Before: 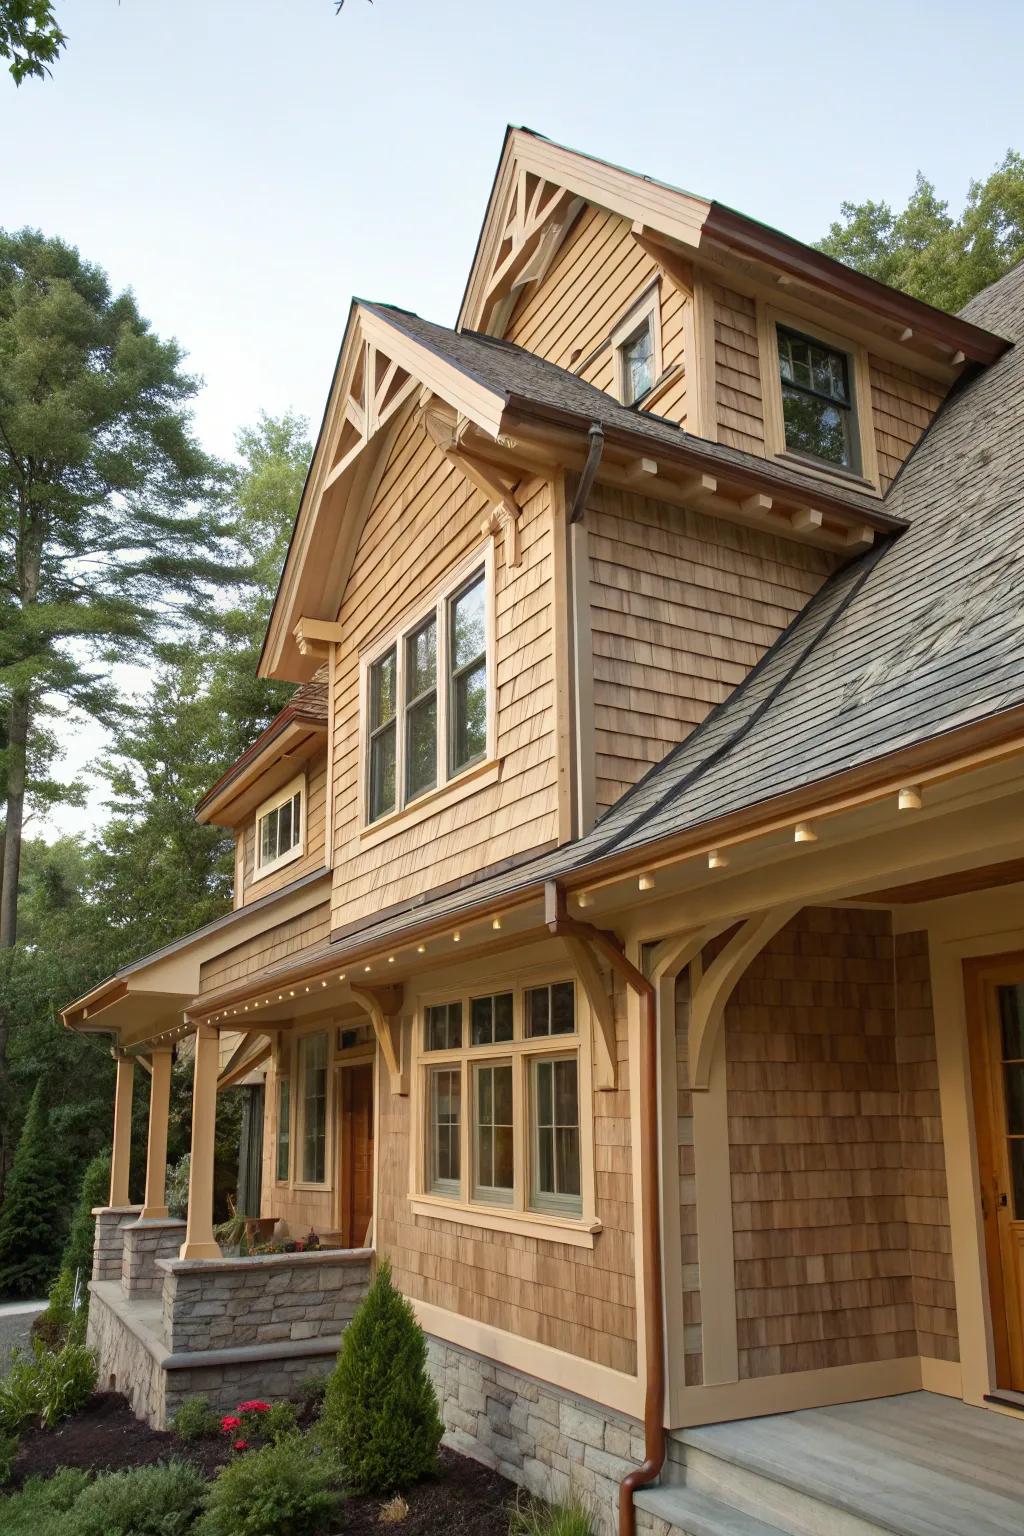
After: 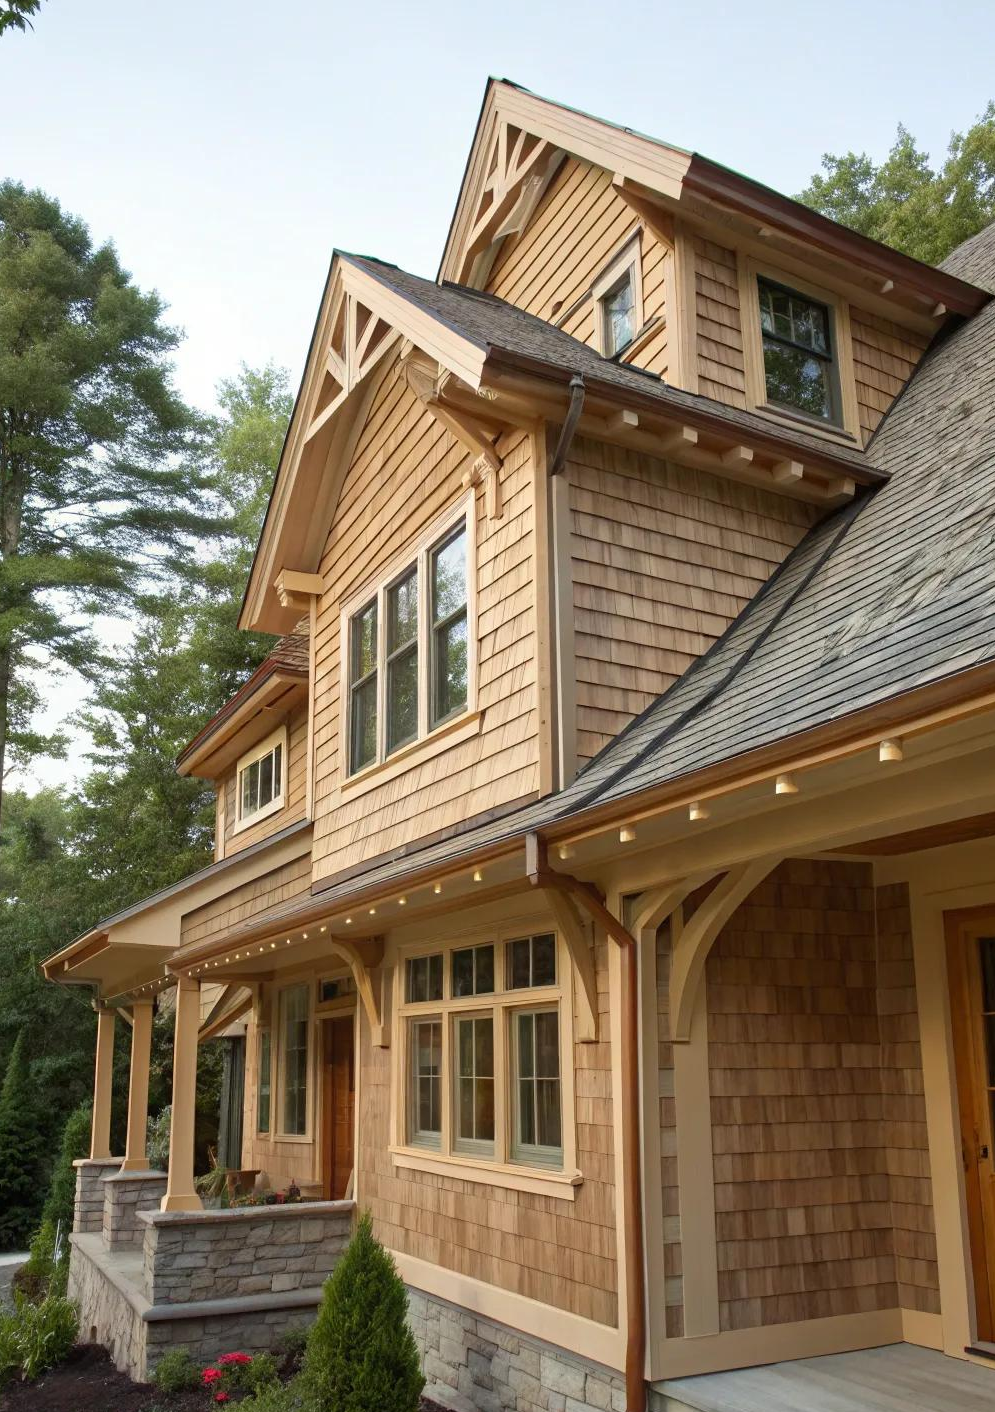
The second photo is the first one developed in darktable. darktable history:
crop: left 1.864%, top 3.127%, right 0.904%, bottom 4.894%
